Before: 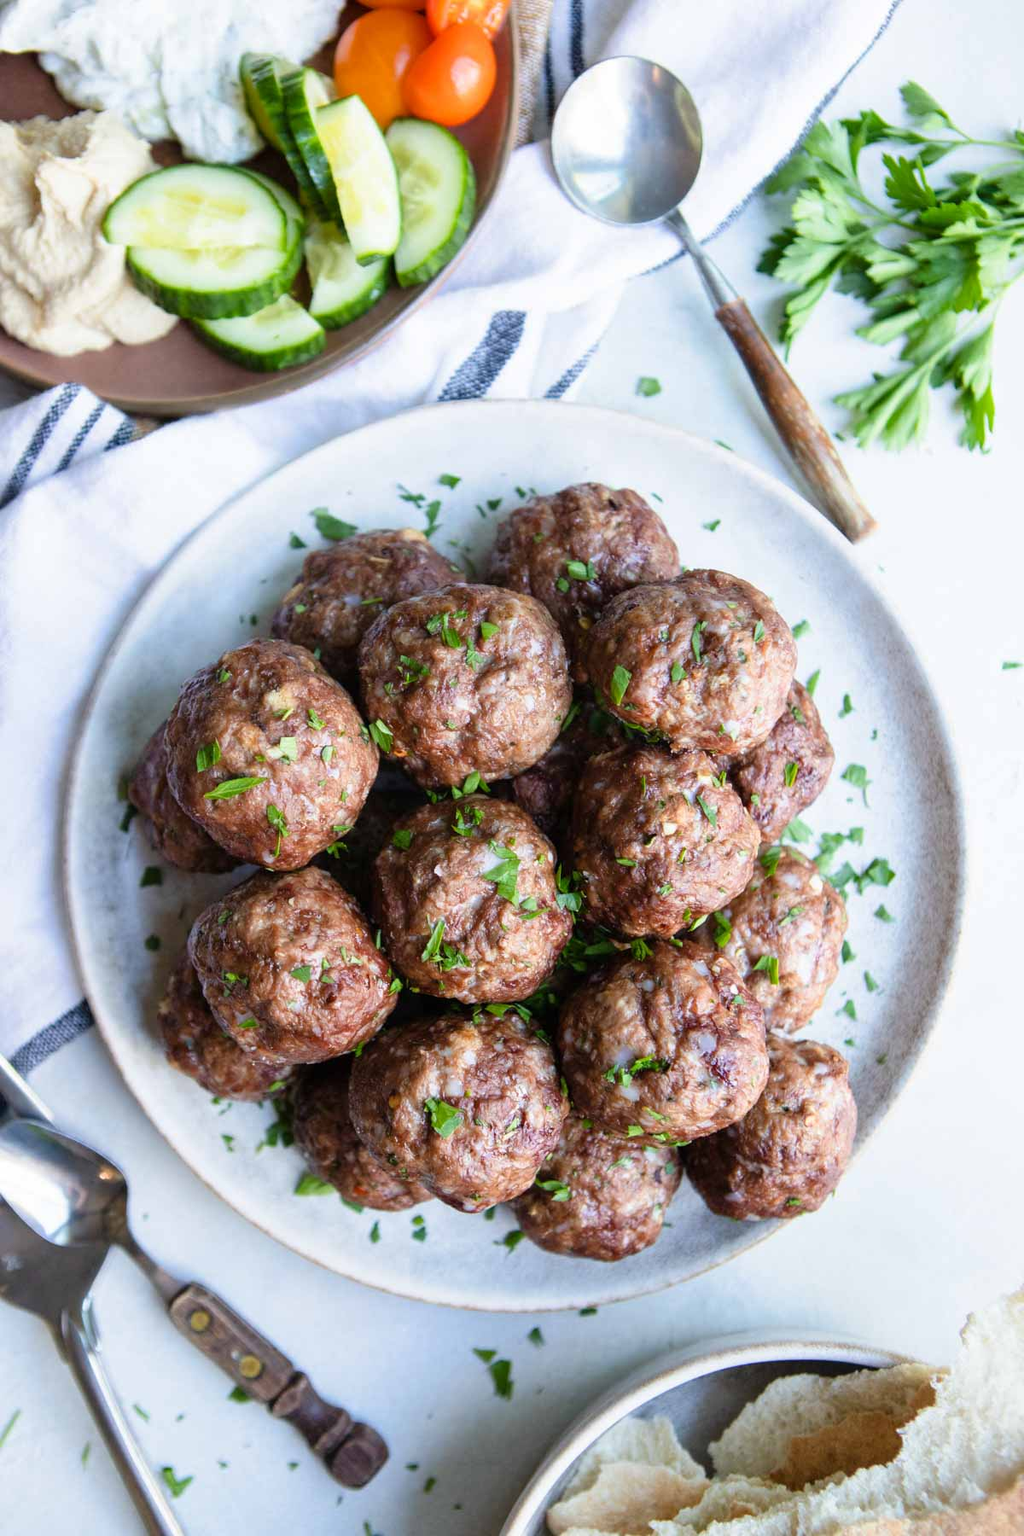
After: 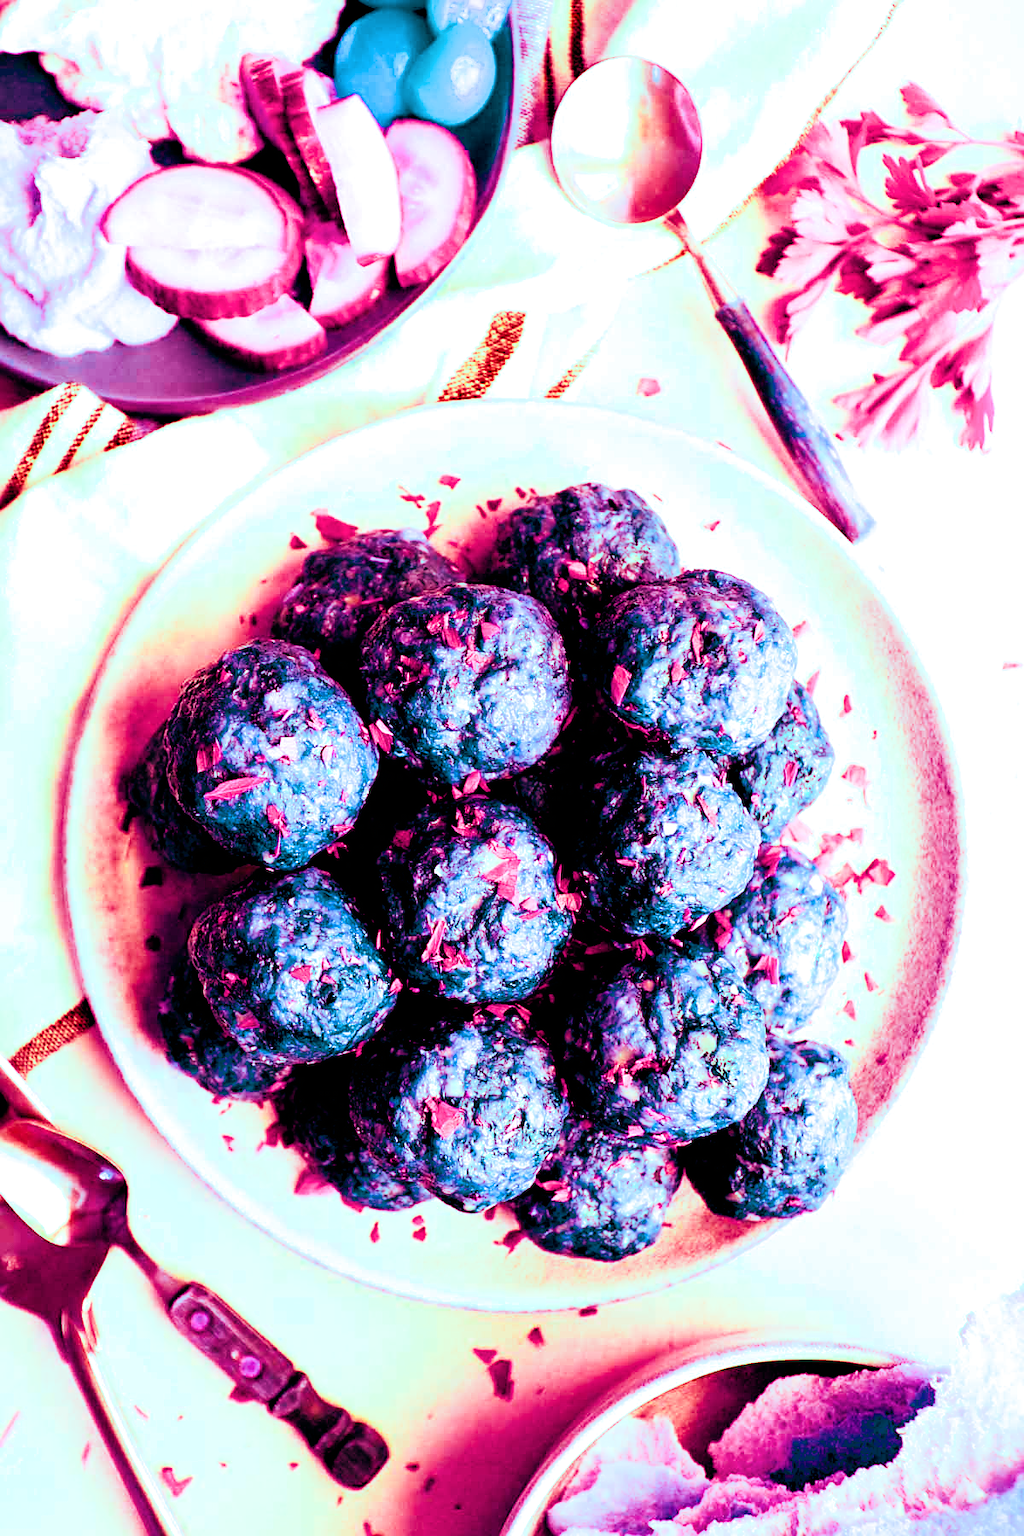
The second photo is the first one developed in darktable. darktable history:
sharpen: on, module defaults
filmic rgb: black relative exposure -7.65 EV, white relative exposure 4.56 EV, hardness 3.61
color zones: curves: ch0 [(0.224, 0.526) (0.75, 0.5)]; ch1 [(0.055, 0.526) (0.224, 0.761) (0.377, 0.526) (0.75, 0.5)]
color balance rgb: shadows lift › luminance -18.76%, shadows lift › chroma 35.44%, power › luminance -3.76%, power › hue 142.17°, highlights gain › chroma 7.5%, highlights gain › hue 184.75°, global offset › luminance -0.52%, global offset › chroma 0.91%, global offset › hue 173.36°, shadows fall-off 300%, white fulcrum 2 EV, highlights fall-off 300%, linear chroma grading › shadows 17.19%, linear chroma grading › highlights 61.12%, linear chroma grading › global chroma 50%, hue shift -150.52°, perceptual brilliance grading › global brilliance 12%, mask middle-gray fulcrum 100%, contrast gray fulcrum 38.43%, contrast 35.15%, saturation formula JzAzBz (2021)
haze removal: strength -0.05
exposure: black level correction 0, exposure 1.1 EV, compensate highlight preservation false
white balance: red 1.029, blue 0.92
